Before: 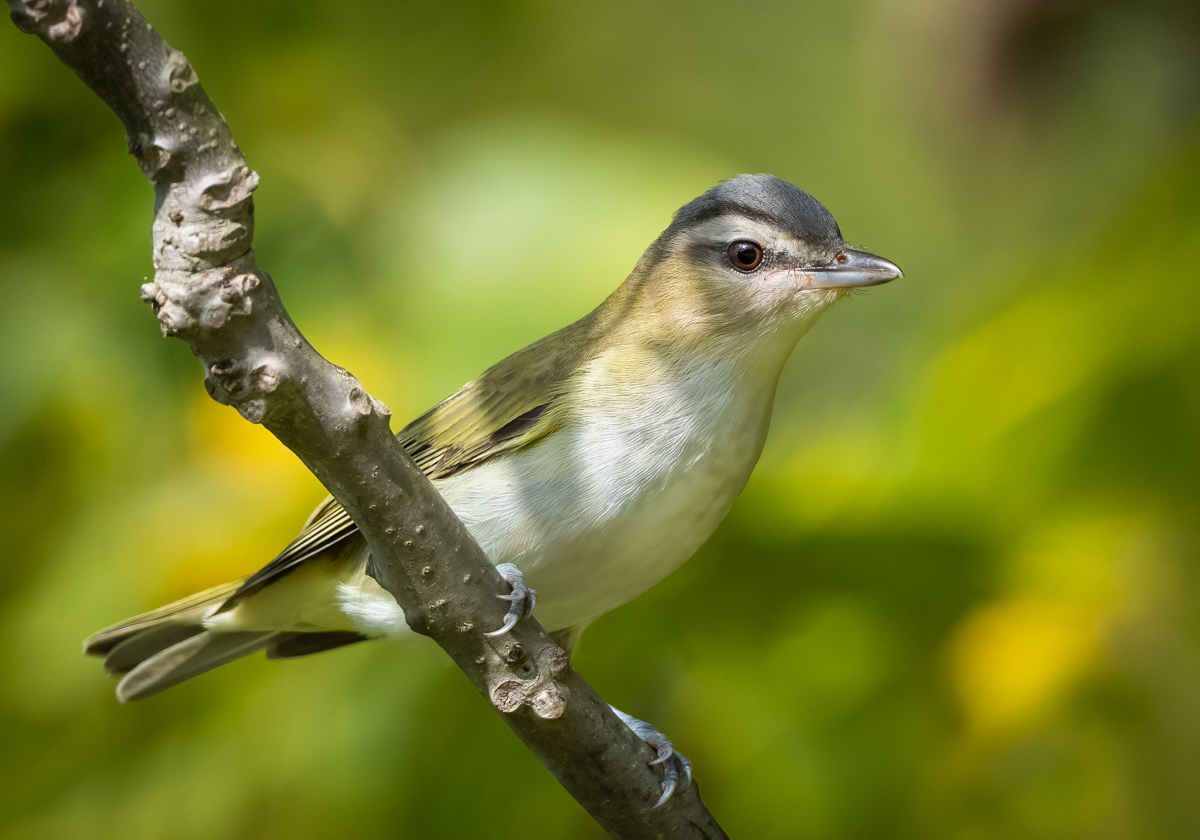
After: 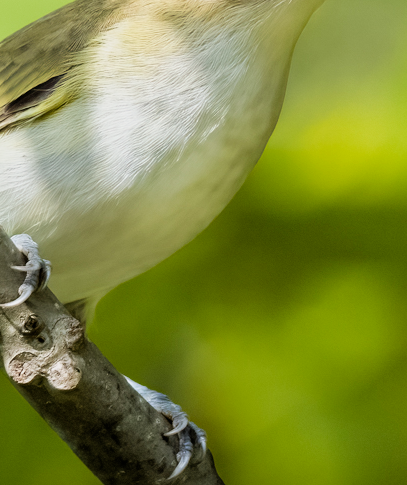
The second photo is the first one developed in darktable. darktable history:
filmic rgb: black relative exposure -5.08 EV, white relative exposure 3.96 EV, hardness 2.9, contrast 1.099, highlights saturation mix -20.18%
exposure: black level correction 0.001, exposure 0.499 EV, compensate highlight preservation false
crop: left 40.438%, top 39.267%, right 25.591%, bottom 2.96%
